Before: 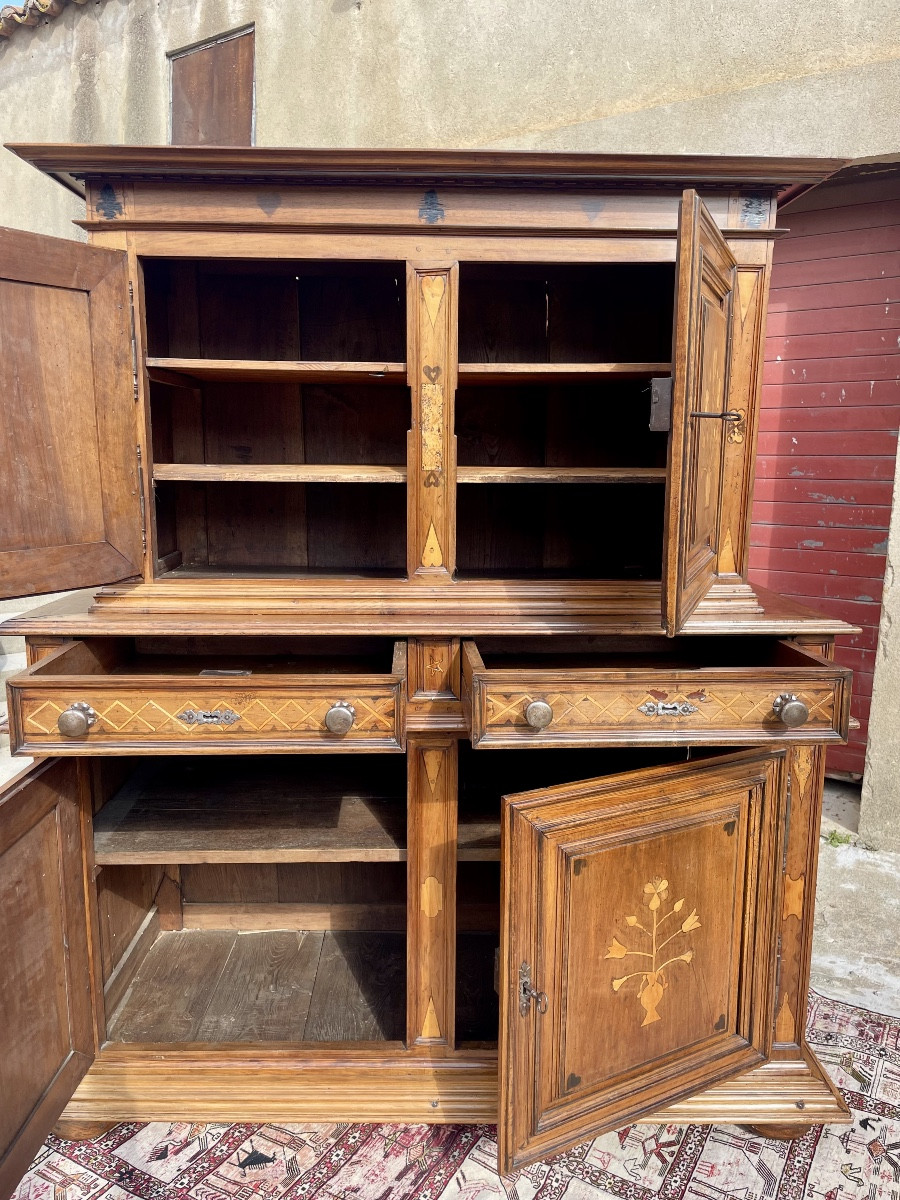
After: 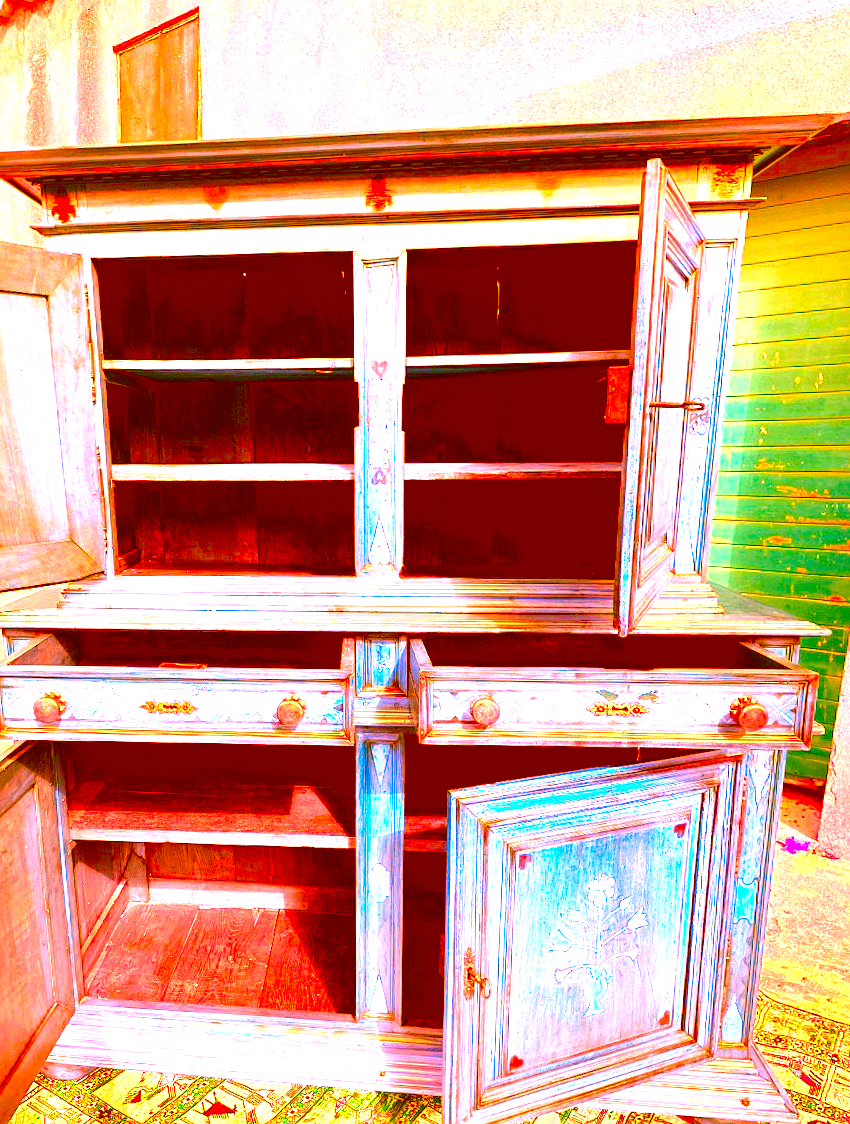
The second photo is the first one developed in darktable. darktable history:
rotate and perspective: rotation 0.062°, lens shift (vertical) 0.115, lens shift (horizontal) -0.133, crop left 0.047, crop right 0.94, crop top 0.061, crop bottom 0.94
color balance rgb: shadows lift › luminance -28.76%, shadows lift › chroma 15%, shadows lift › hue 270°, power › chroma 1%, power › hue 255°, highlights gain › luminance 7.14%, highlights gain › chroma 2%, highlights gain › hue 90°, global offset › luminance -0.29%, global offset › hue 260°, perceptual saturation grading › global saturation 20%, perceptual saturation grading › highlights -13.92%, perceptual saturation grading › shadows 50%
exposure: black level correction 0, exposure 1.975 EV, compensate exposure bias true, compensate highlight preservation false
color correction: highlights a* -39.68, highlights b* -40, shadows a* -40, shadows b* -40, saturation -3
local contrast: highlights 100%, shadows 100%, detail 120%, midtone range 0.2
sharpen: amount 0.2
white balance: red 0.954, blue 1.079
tone equalizer: on, module defaults
